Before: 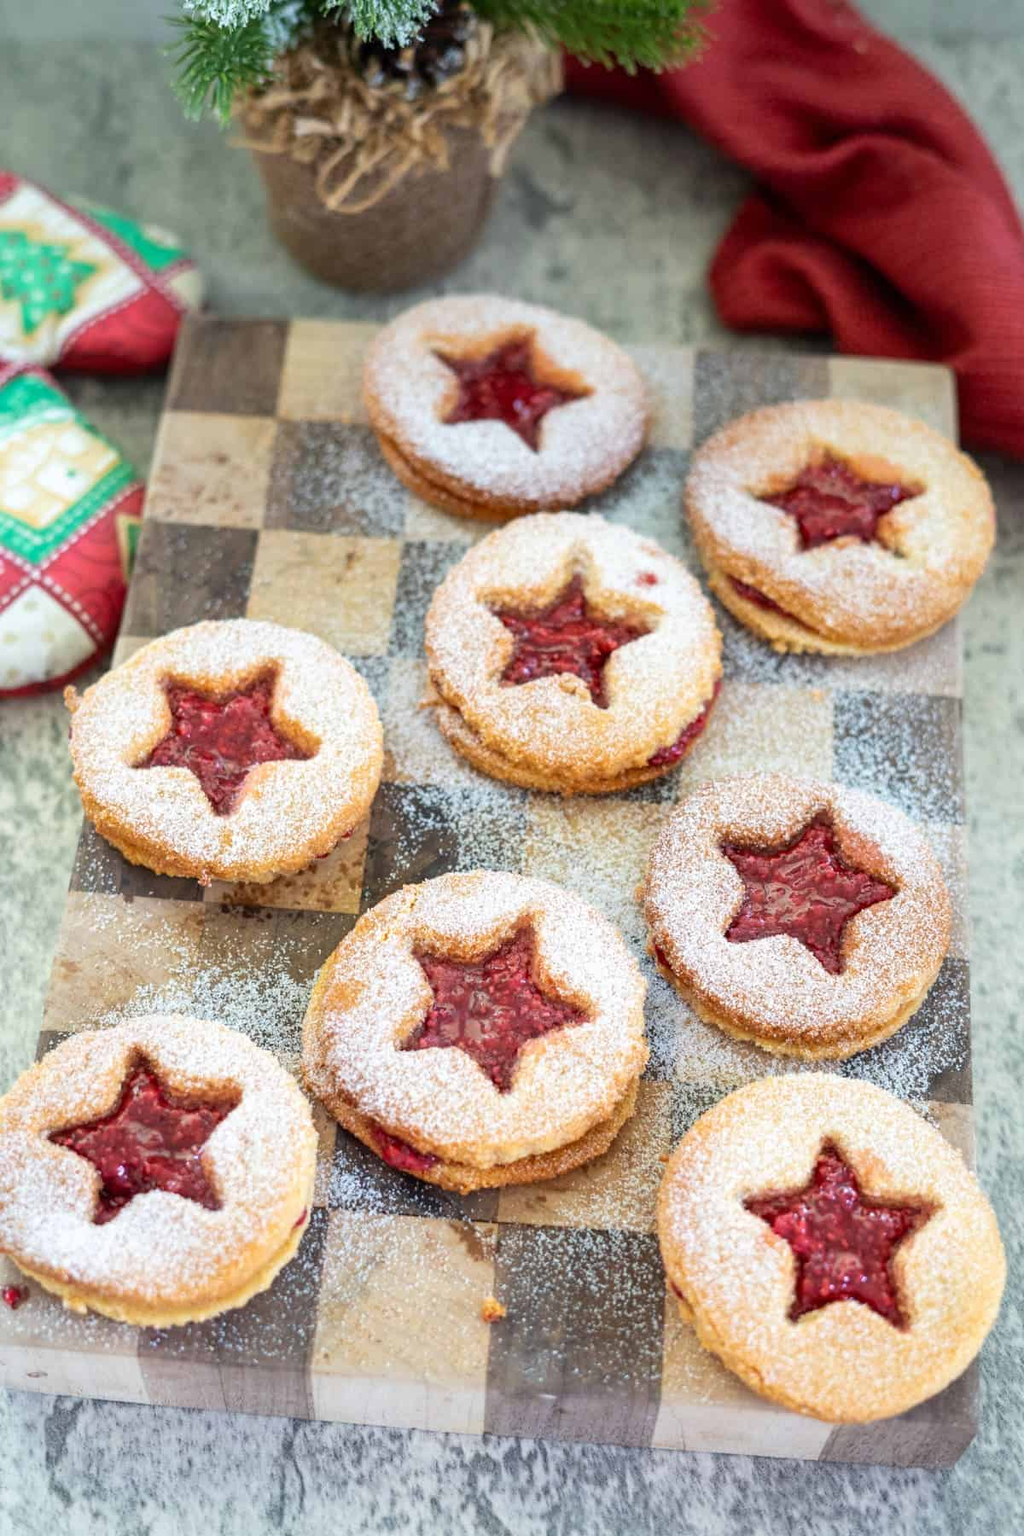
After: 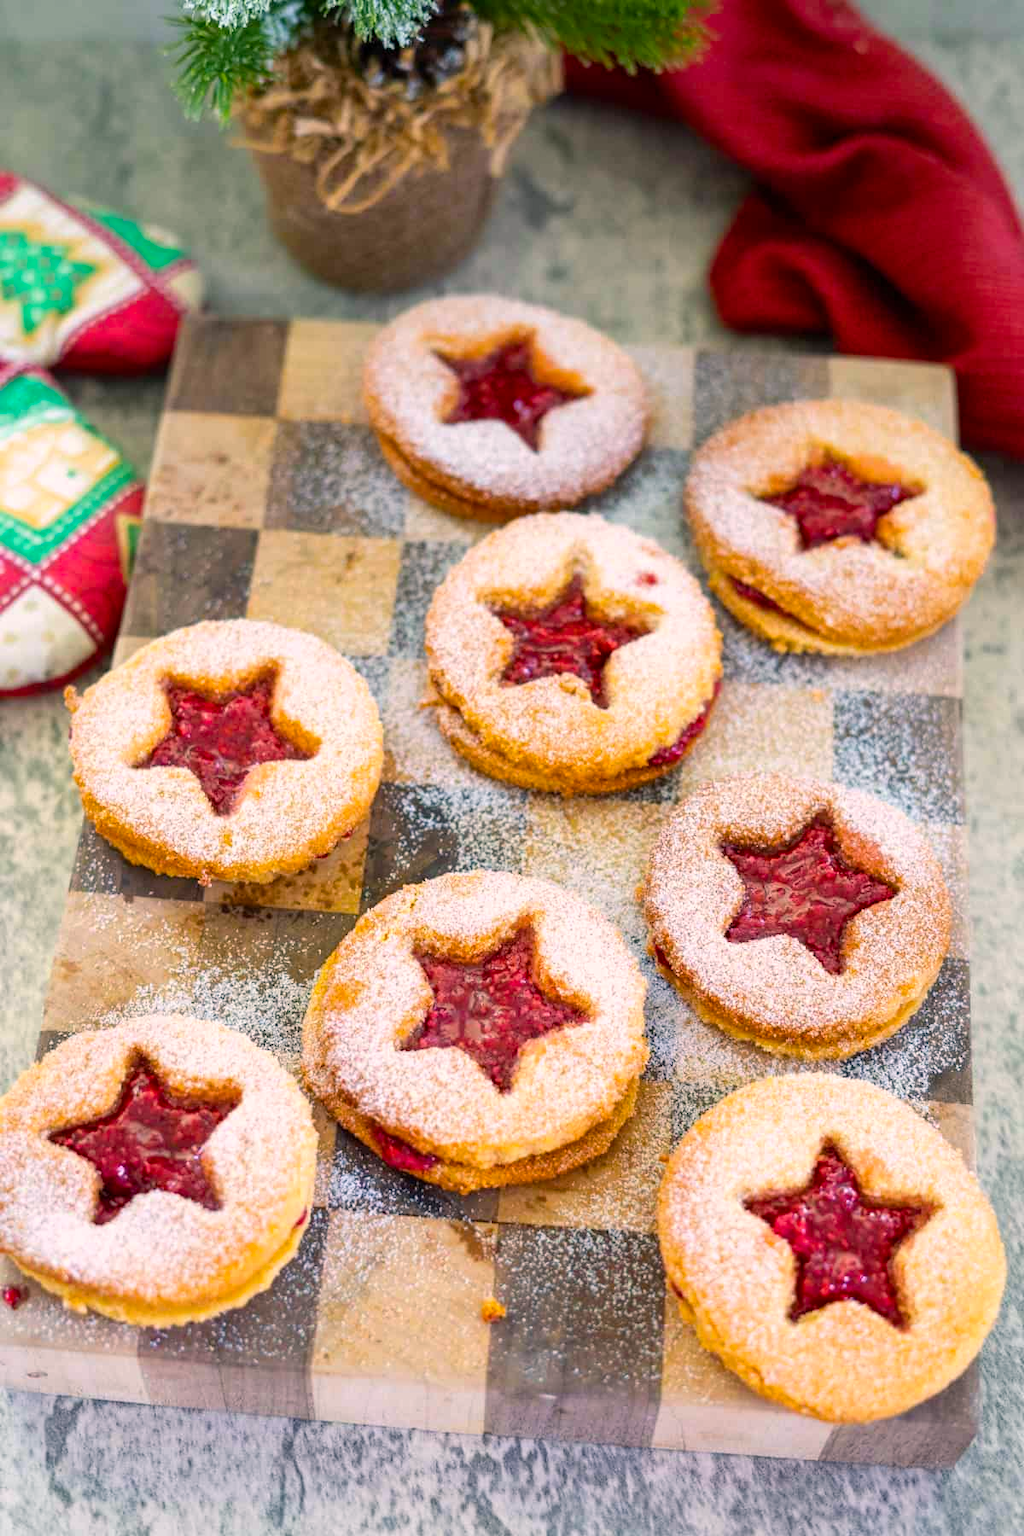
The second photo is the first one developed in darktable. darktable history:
color balance rgb: highlights gain › chroma 2.442%, highlights gain › hue 34.75°, shadows fall-off 101.464%, perceptual saturation grading › global saturation 30.221%, mask middle-gray fulcrum 22.542%, global vibrance 20%
